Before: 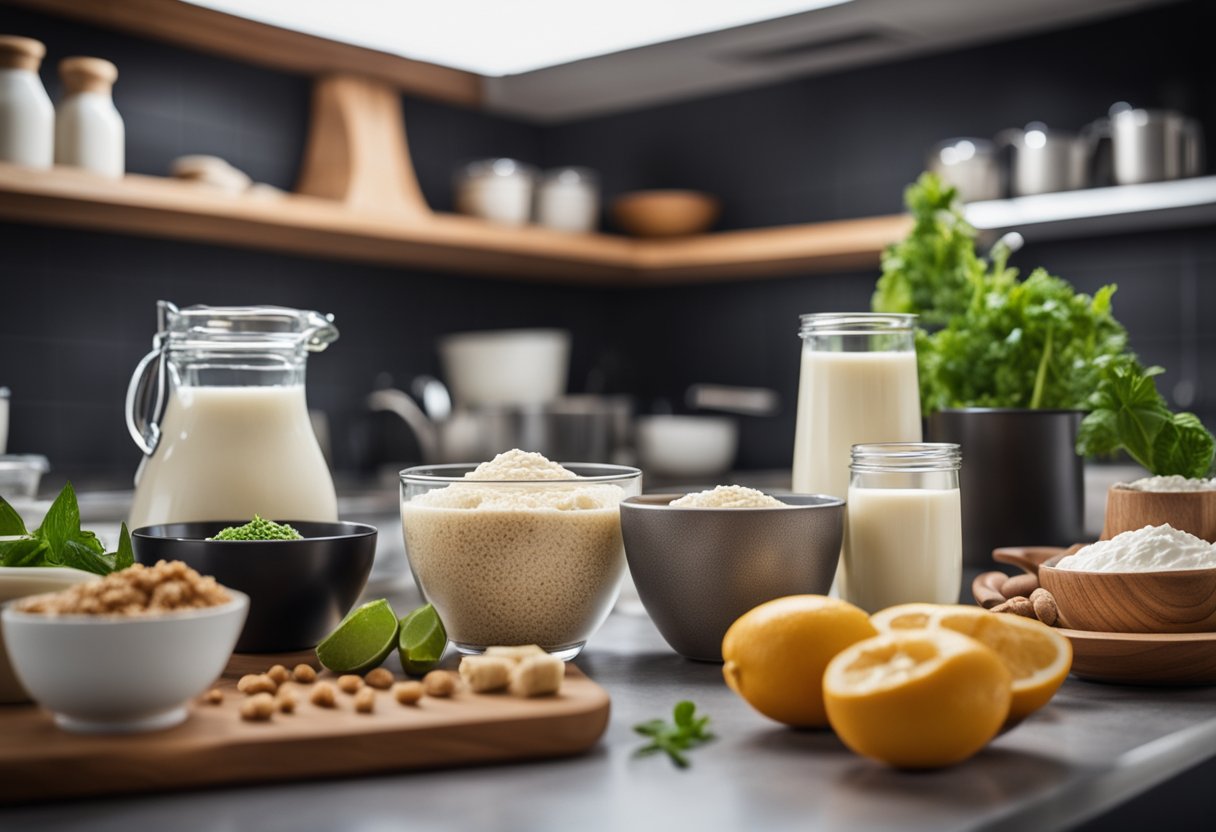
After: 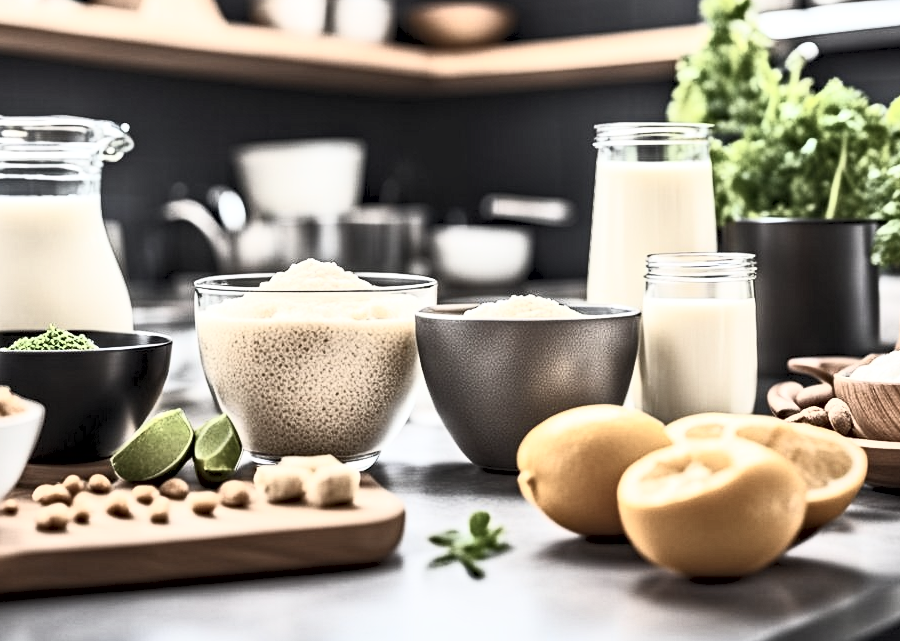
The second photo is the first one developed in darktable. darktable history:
contrast brightness saturation: contrast 0.57, brightness 0.57, saturation -0.34
crop: left 16.871%, top 22.857%, right 9.116%
contrast equalizer: octaves 7, y [[0.5, 0.542, 0.583, 0.625, 0.667, 0.708], [0.5 ×6], [0.5 ×6], [0 ×6], [0 ×6]]
